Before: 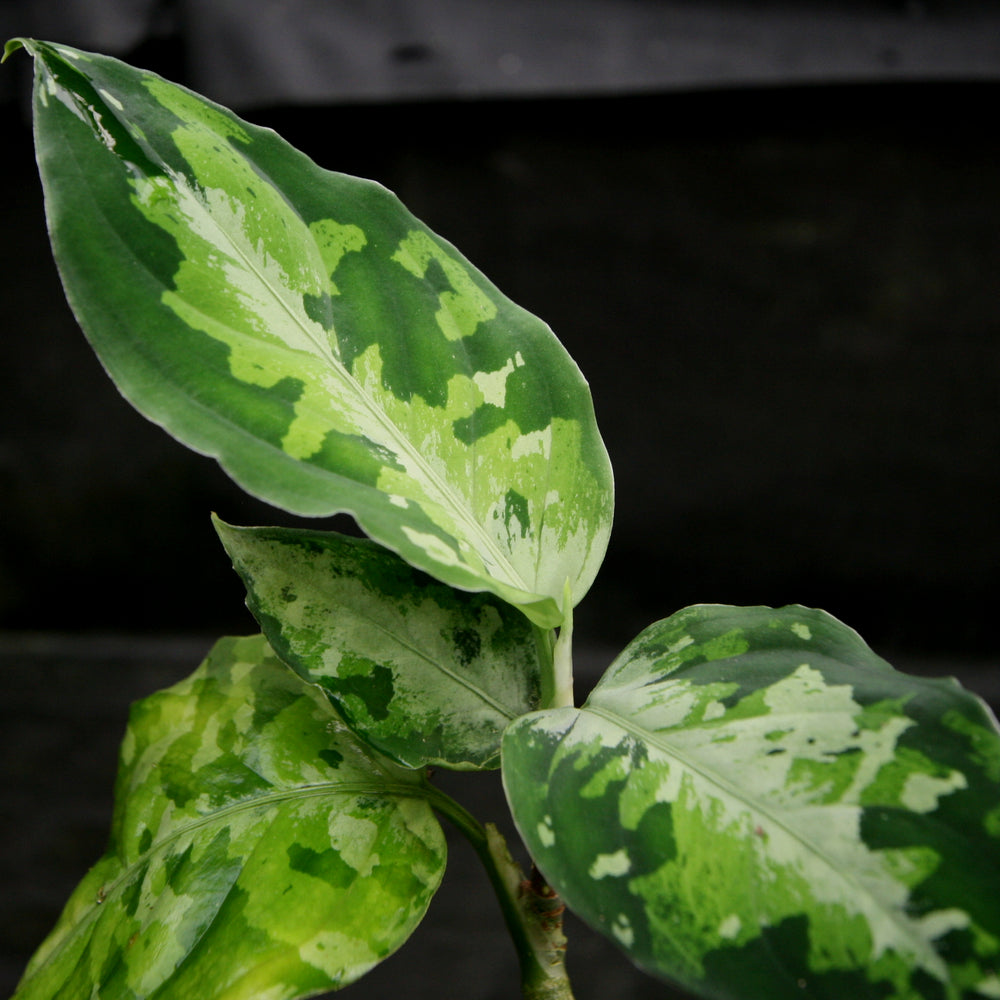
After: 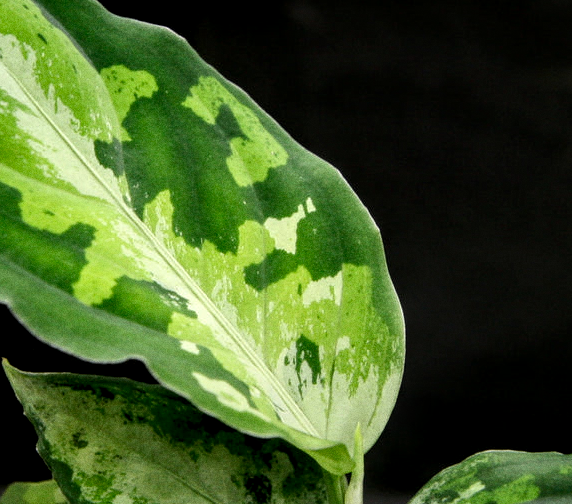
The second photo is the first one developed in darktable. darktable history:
crop: left 20.932%, top 15.471%, right 21.848%, bottom 34.081%
grain: strength 26%
local contrast: detail 150%
color balance: contrast 8.5%, output saturation 105%
